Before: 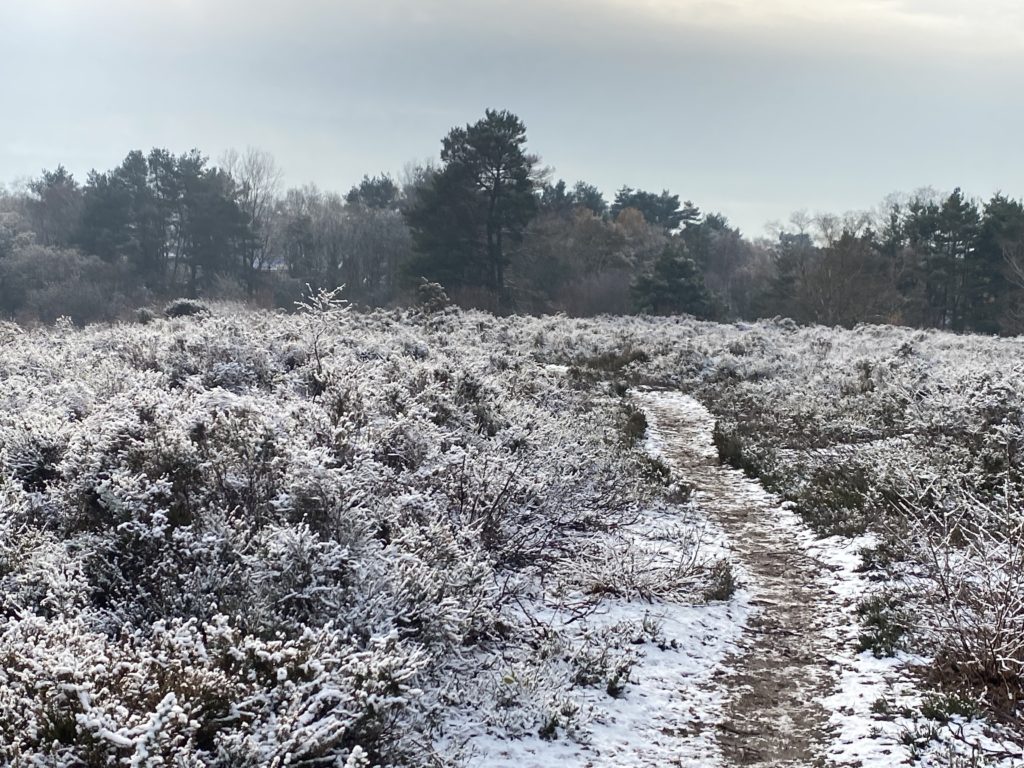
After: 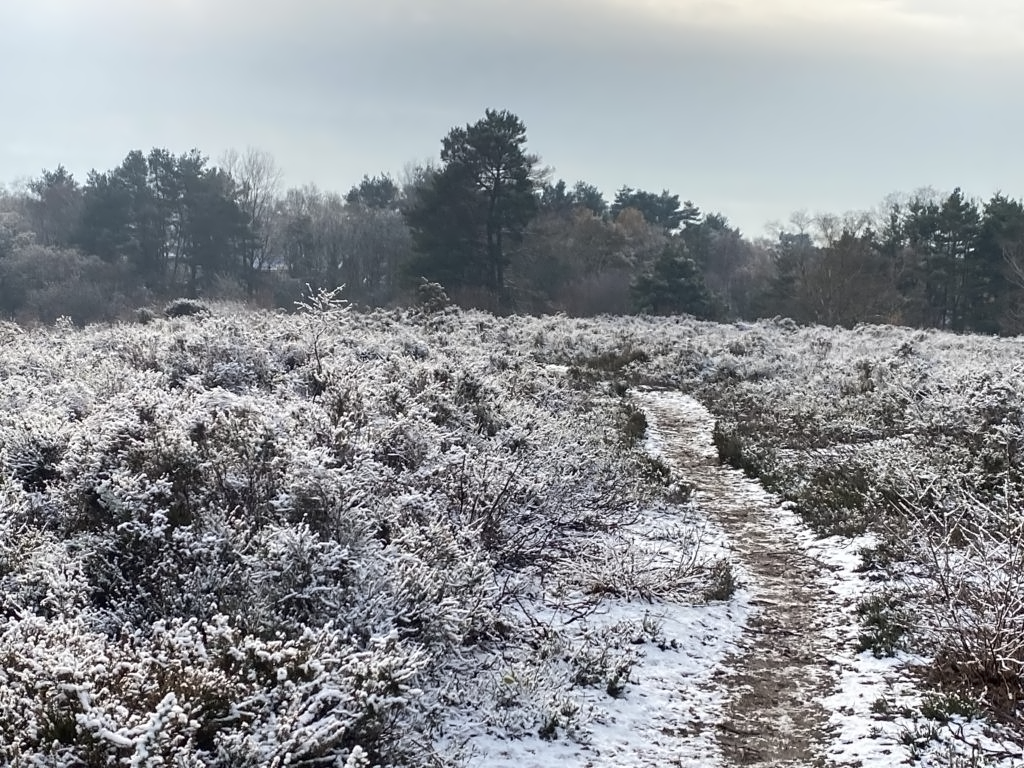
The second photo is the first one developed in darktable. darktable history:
contrast equalizer: octaves 7, y [[0.5 ×4, 0.524, 0.59], [0.5 ×6], [0.5 ×6], [0, 0, 0, 0.01, 0.045, 0.012], [0, 0, 0, 0.044, 0.195, 0.131]]
